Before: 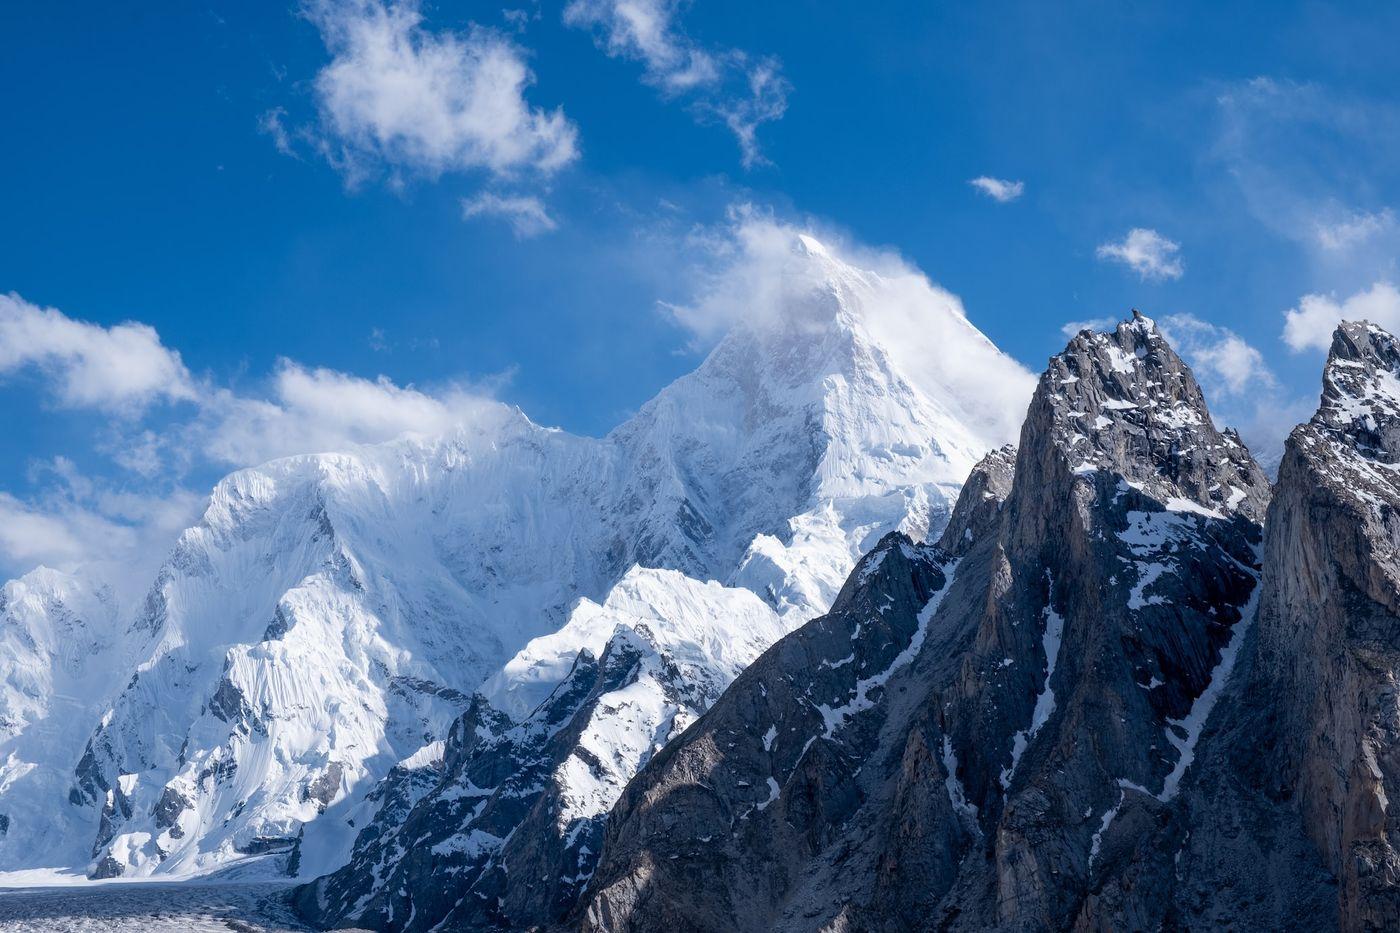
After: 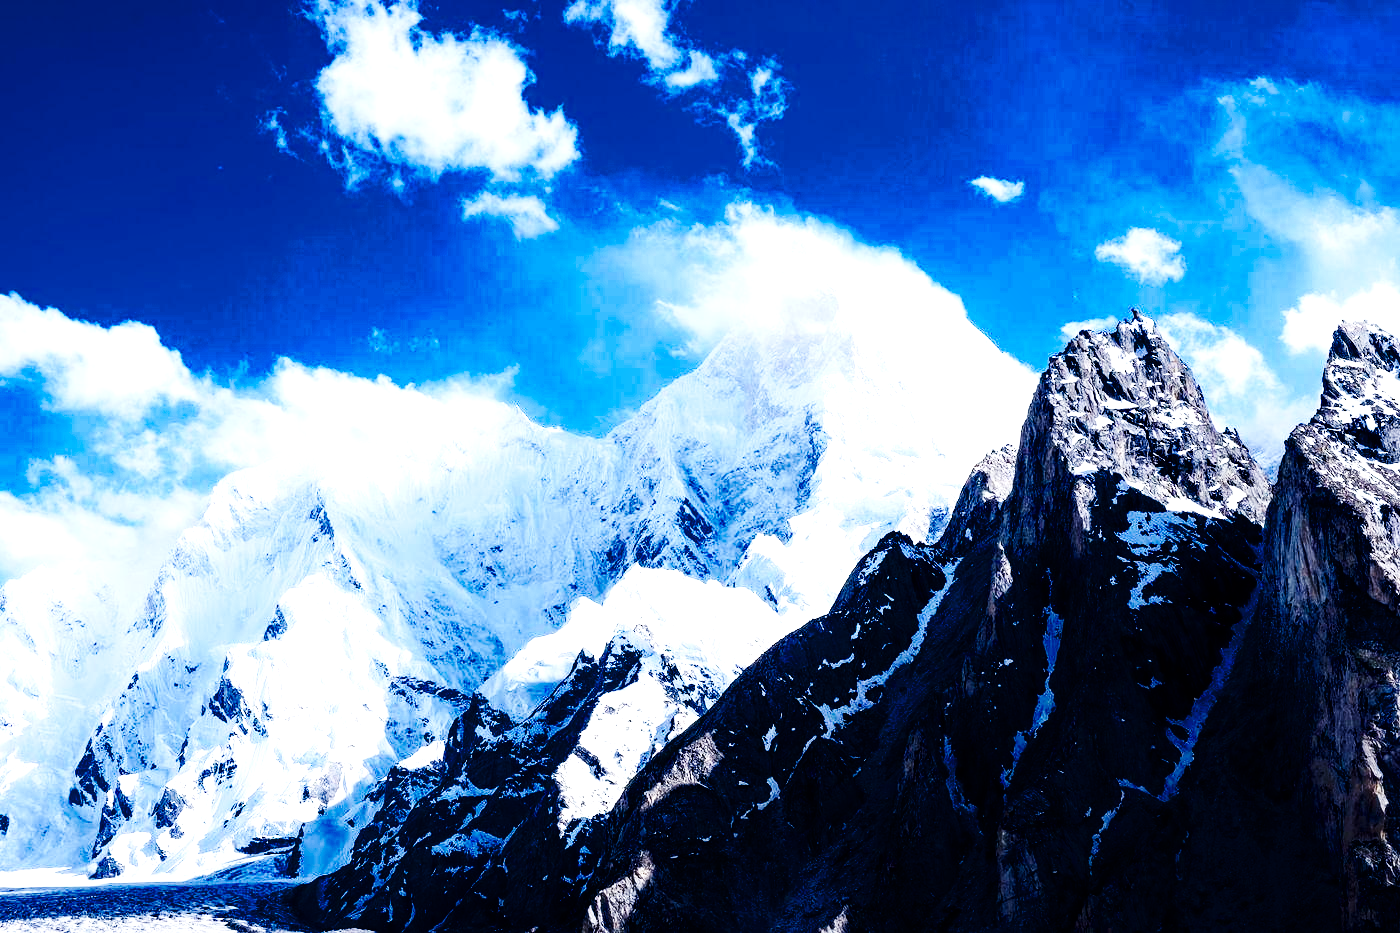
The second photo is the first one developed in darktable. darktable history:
base curve: curves: ch0 [(0, 0) (0.032, 0.025) (0.121, 0.166) (0.206, 0.329) (0.605, 0.79) (1, 1)], preserve colors none
tone equalizer: -8 EV -1.06 EV, -7 EV -1 EV, -6 EV -0.859 EV, -5 EV -0.606 EV, -3 EV 0.55 EV, -2 EV 0.854 EV, -1 EV 0.994 EV, +0 EV 1.05 EV, mask exposure compensation -0.509 EV
color balance rgb: perceptual saturation grading › global saturation 27.649%, perceptual saturation grading › highlights -25.29%, perceptual saturation grading › mid-tones 25.267%, perceptual saturation grading › shadows 49.431%, perceptual brilliance grading › global brilliance 14.706%, perceptual brilliance grading › shadows -34.618%, saturation formula JzAzBz (2021)
